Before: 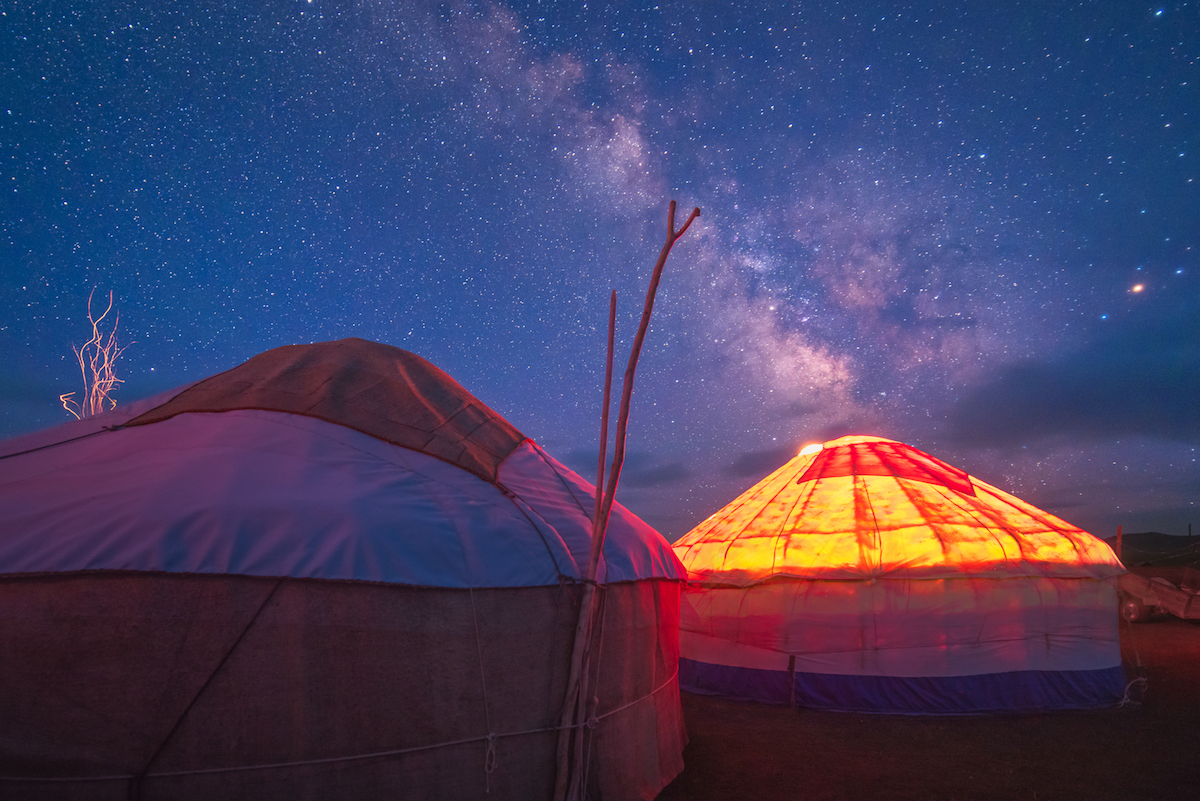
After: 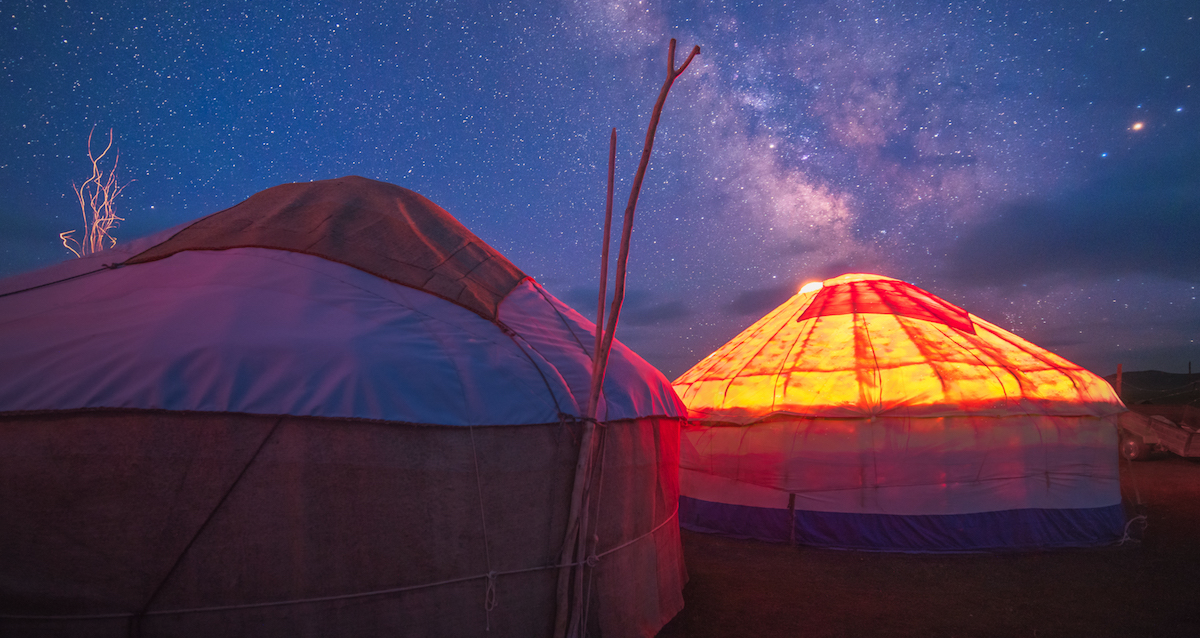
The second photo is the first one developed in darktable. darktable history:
vignetting: fall-off start 74.5%, fall-off radius 65.53%, brightness -0.407, saturation -0.296, center (0.038, -0.091)
crop and rotate: top 20.301%
